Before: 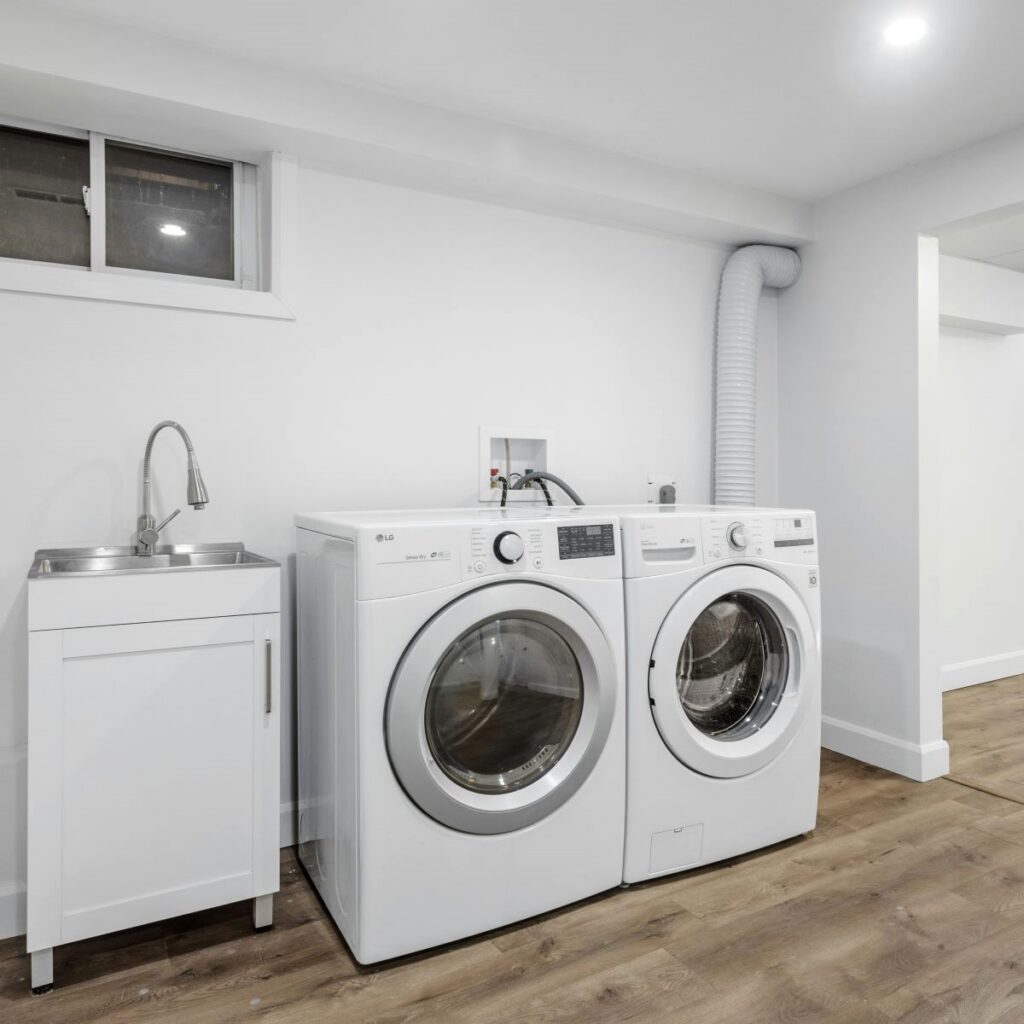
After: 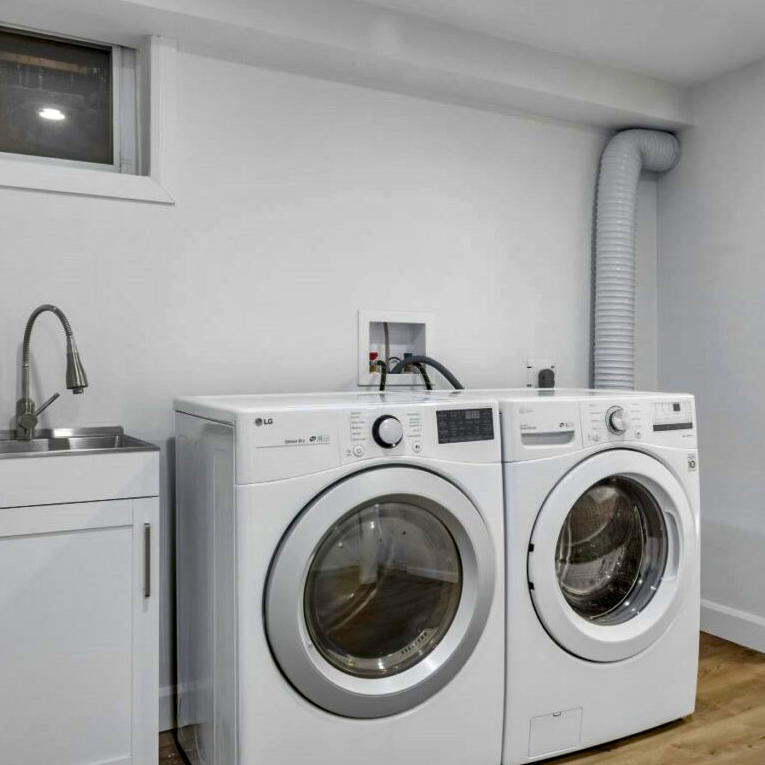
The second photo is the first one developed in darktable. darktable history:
shadows and highlights: shadows 75, highlights -60.85, soften with gaussian
color balance rgb: perceptual saturation grading › global saturation 25%, global vibrance 20%
crop and rotate: left 11.831%, top 11.346%, right 13.429%, bottom 13.899%
haze removal: compatibility mode true, adaptive false
